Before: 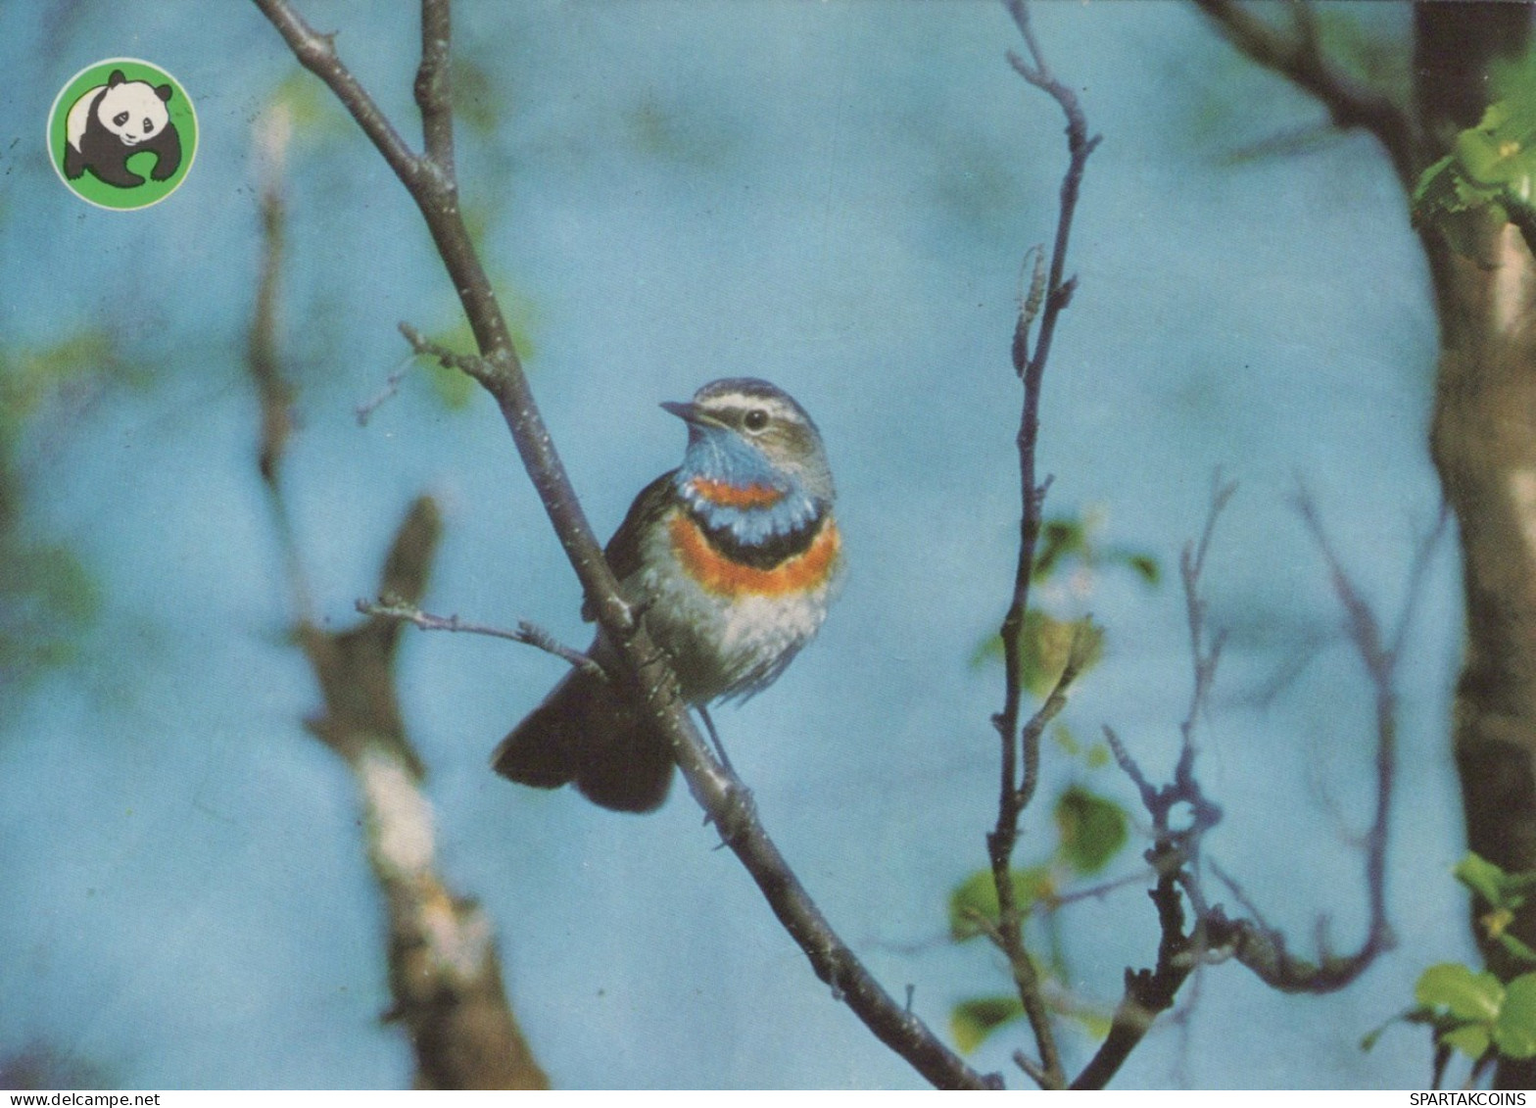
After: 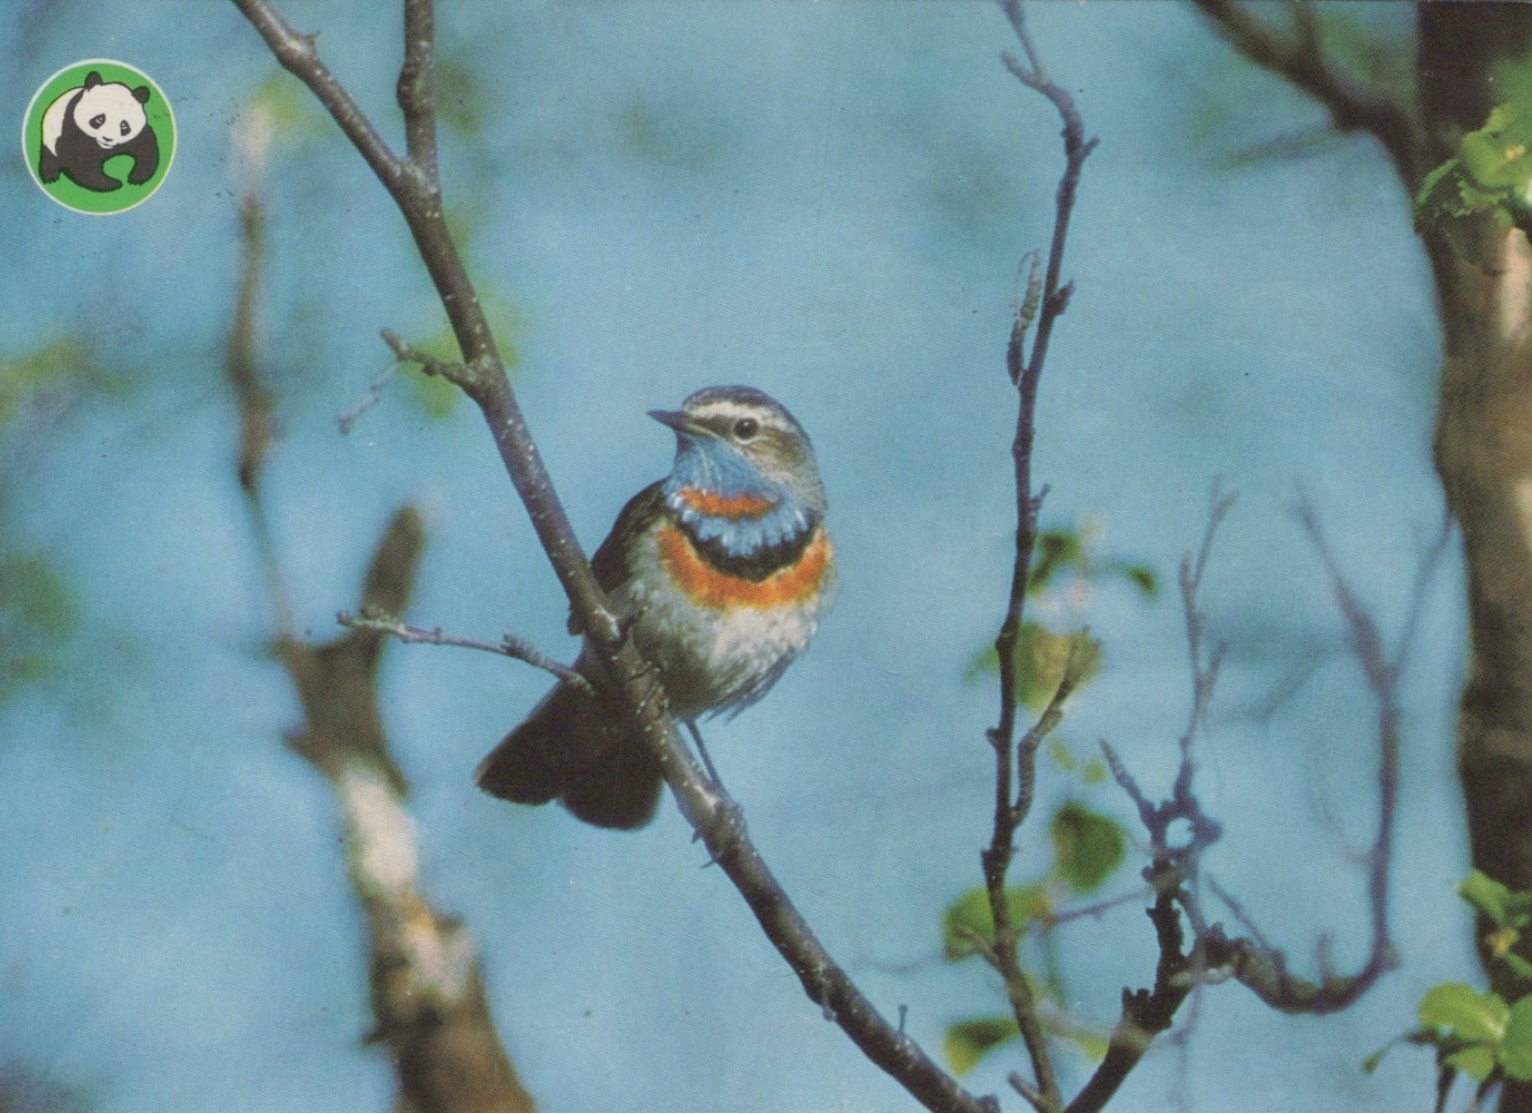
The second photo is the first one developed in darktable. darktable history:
crop and rotate: left 1.688%, right 0.563%, bottom 1.488%
